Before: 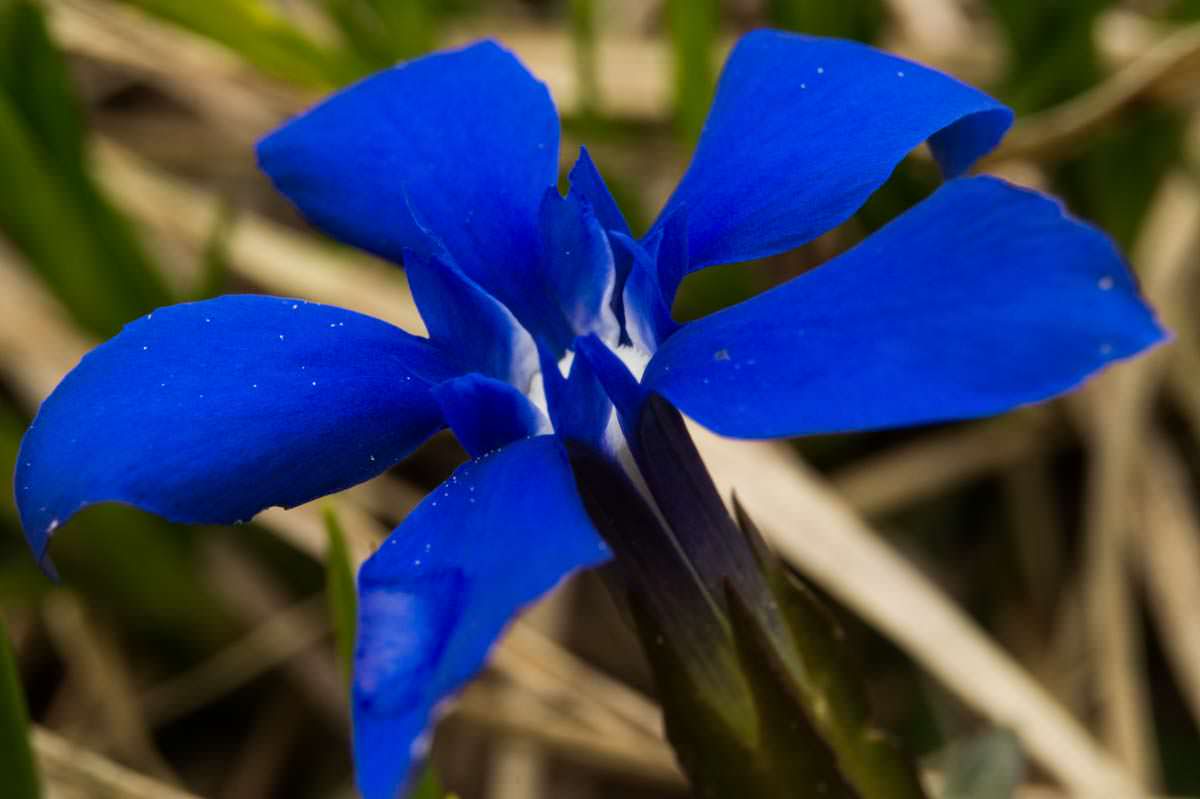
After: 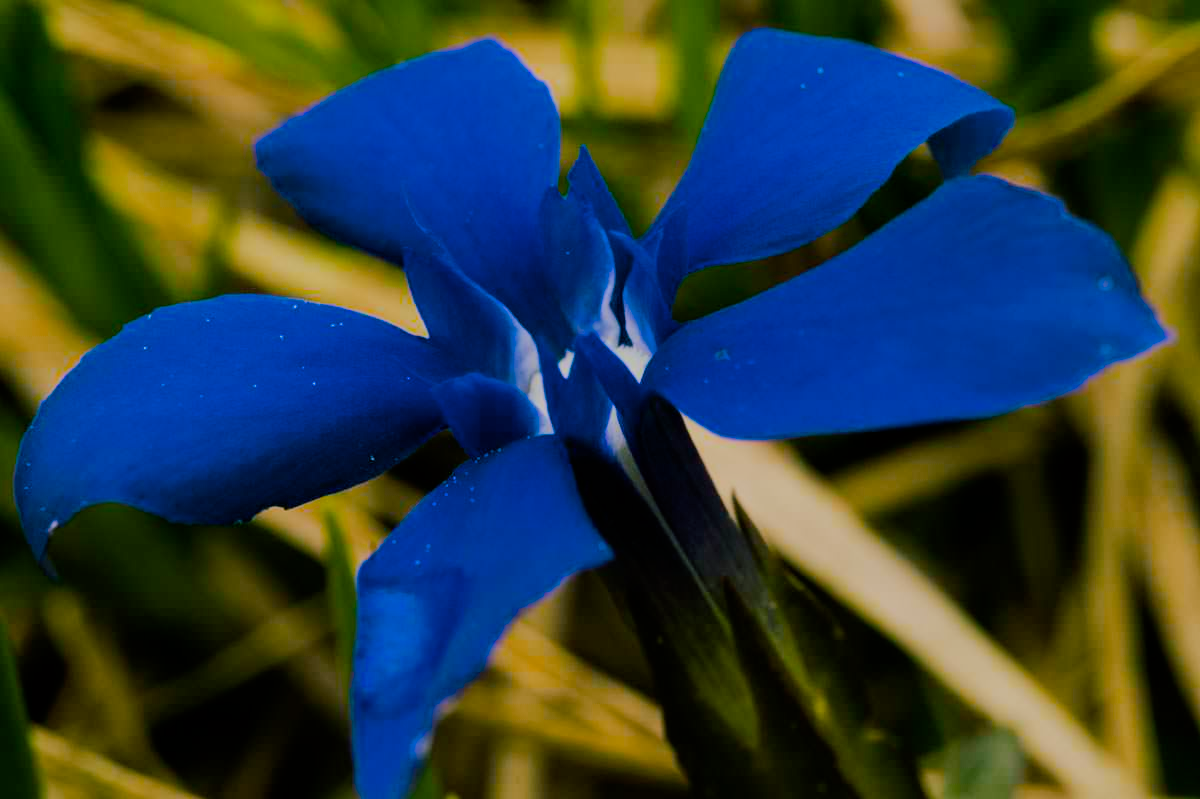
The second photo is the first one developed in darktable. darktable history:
shadows and highlights: shadows -20.18, white point adjustment -1.95, highlights -35.15
filmic rgb: black relative exposure -7.65 EV, white relative exposure 4.56 EV, threshold 5.95 EV, hardness 3.61, contrast 1.06, enable highlight reconstruction true
color balance rgb: shadows lift › chroma 11.979%, shadows lift › hue 133.6°, linear chroma grading › global chroma 25.298%, perceptual saturation grading › global saturation 29.814%
